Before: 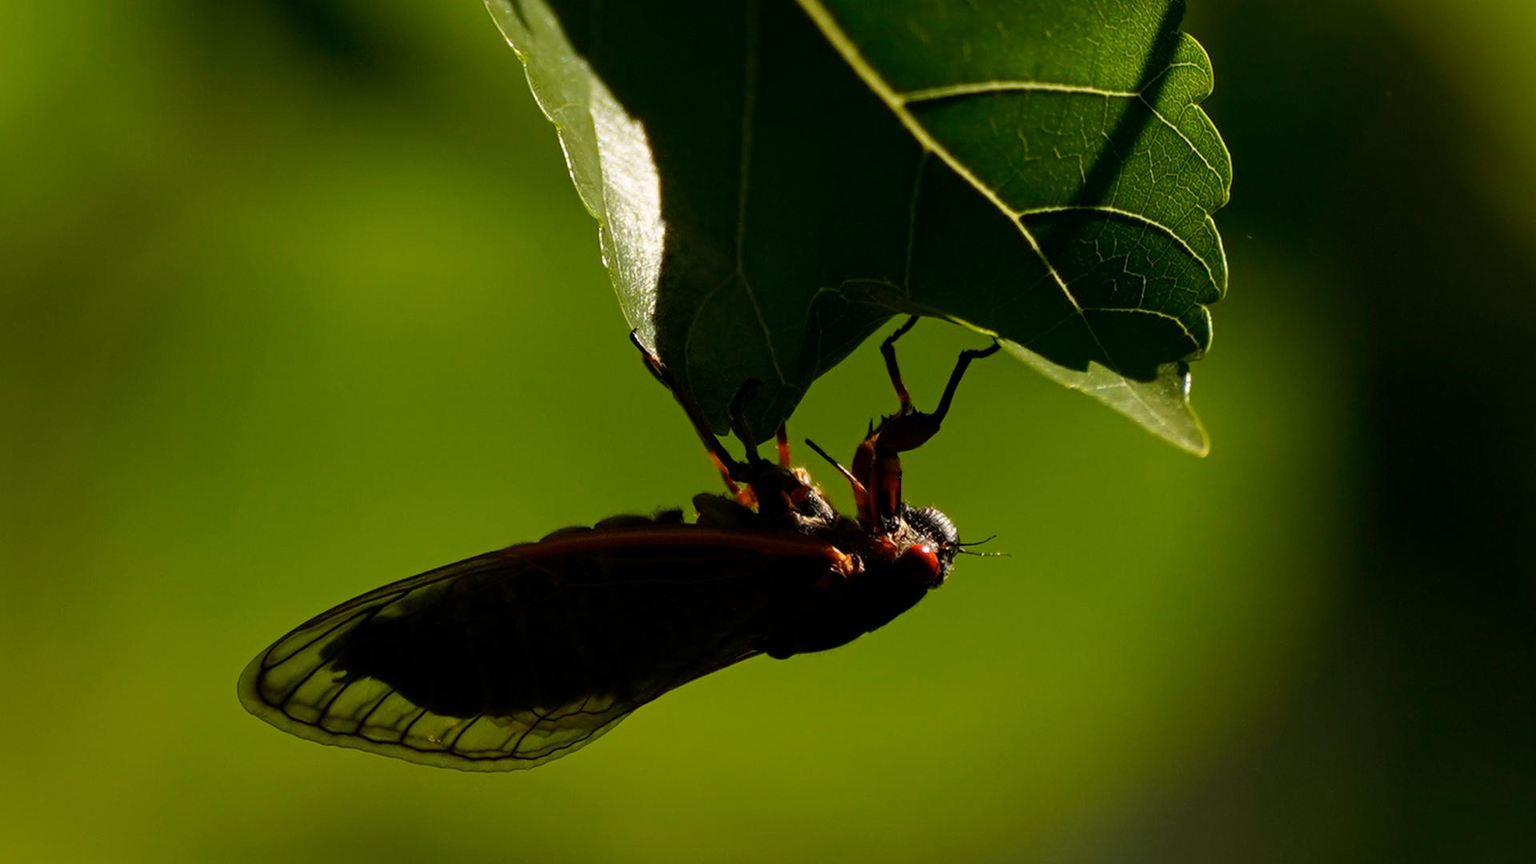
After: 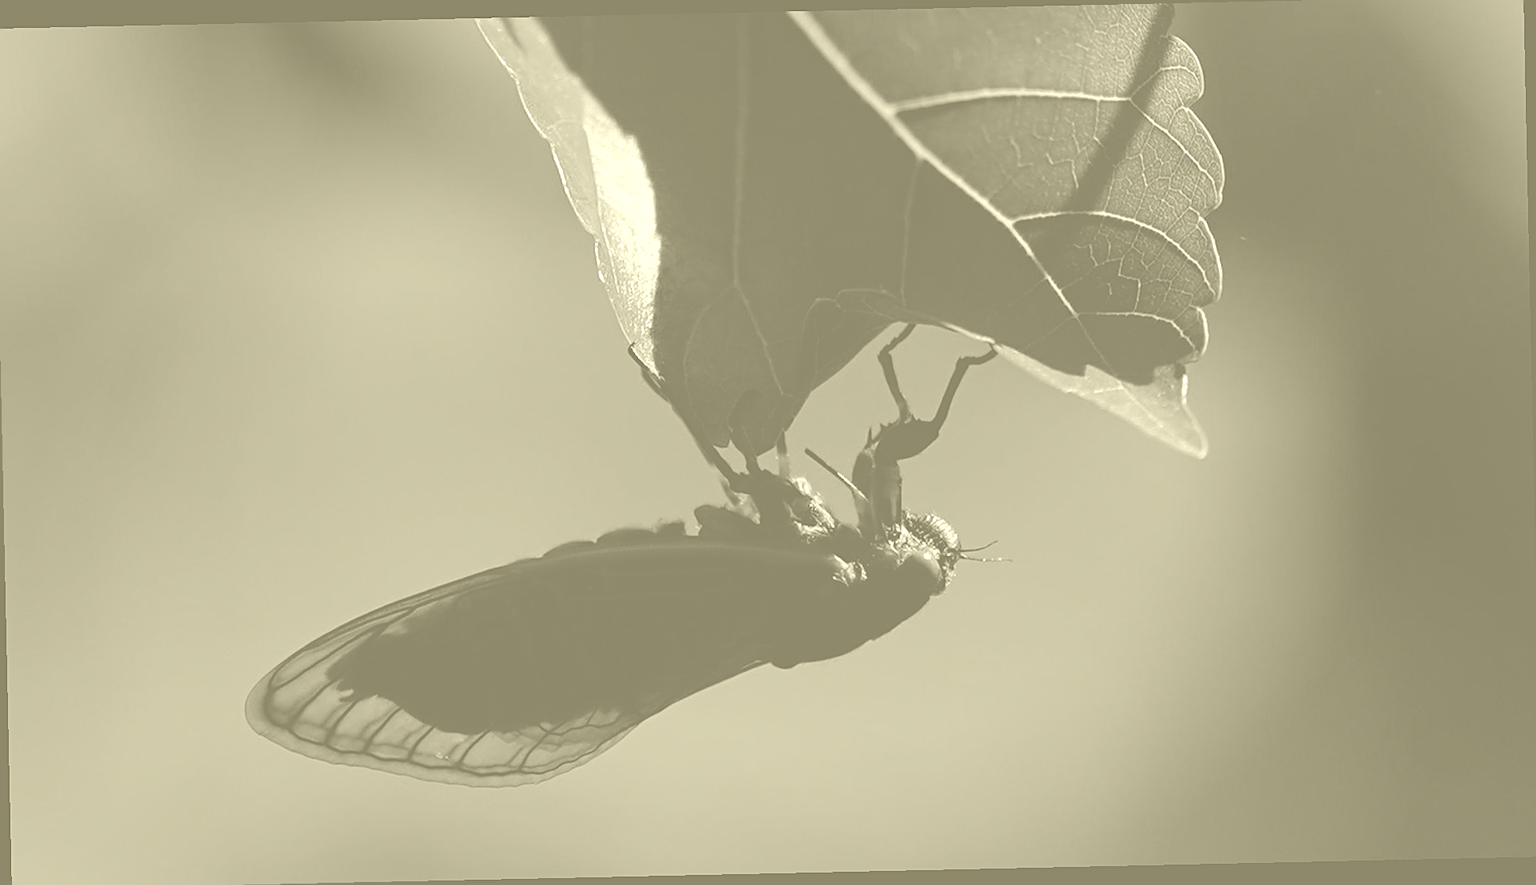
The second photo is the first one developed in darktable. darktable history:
rotate and perspective: rotation -1.24°, automatic cropping off
crop: left 0.434%, top 0.485%, right 0.244%, bottom 0.386%
sharpen: on, module defaults
colorize: hue 43.2°, saturation 40%, version 1
